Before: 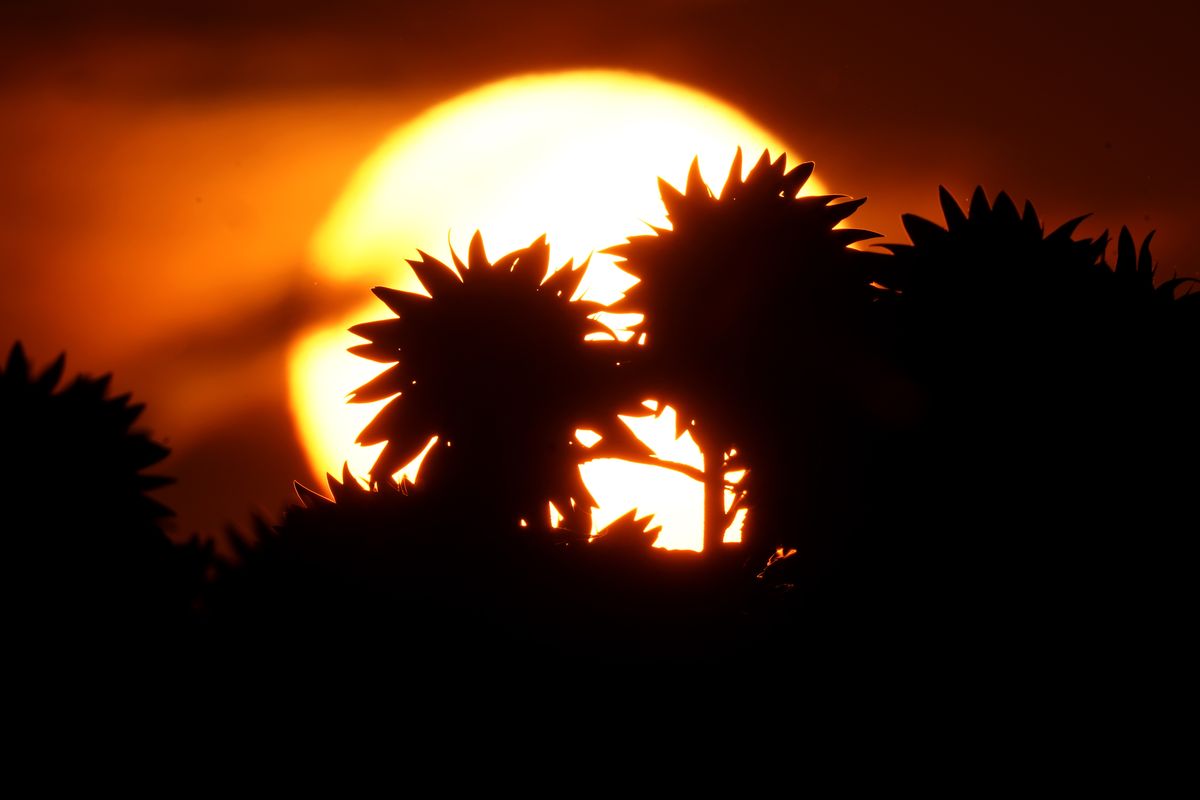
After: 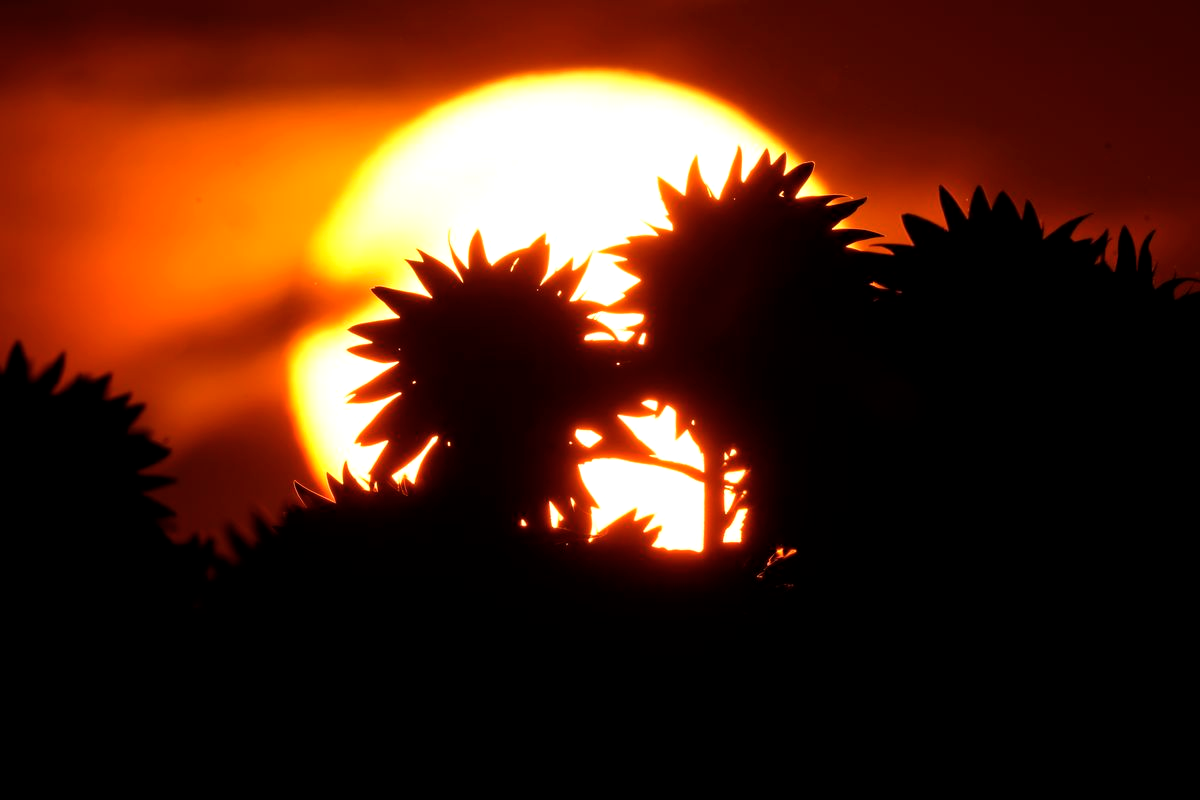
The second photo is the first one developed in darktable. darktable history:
tone equalizer: mask exposure compensation -0.504 EV
exposure: exposure 0.206 EV, compensate highlight preservation false
color zones: curves: ch0 [(0.25, 0.5) (0.428, 0.473) (0.75, 0.5)]; ch1 [(0.243, 0.479) (0.398, 0.452) (0.75, 0.5)]
